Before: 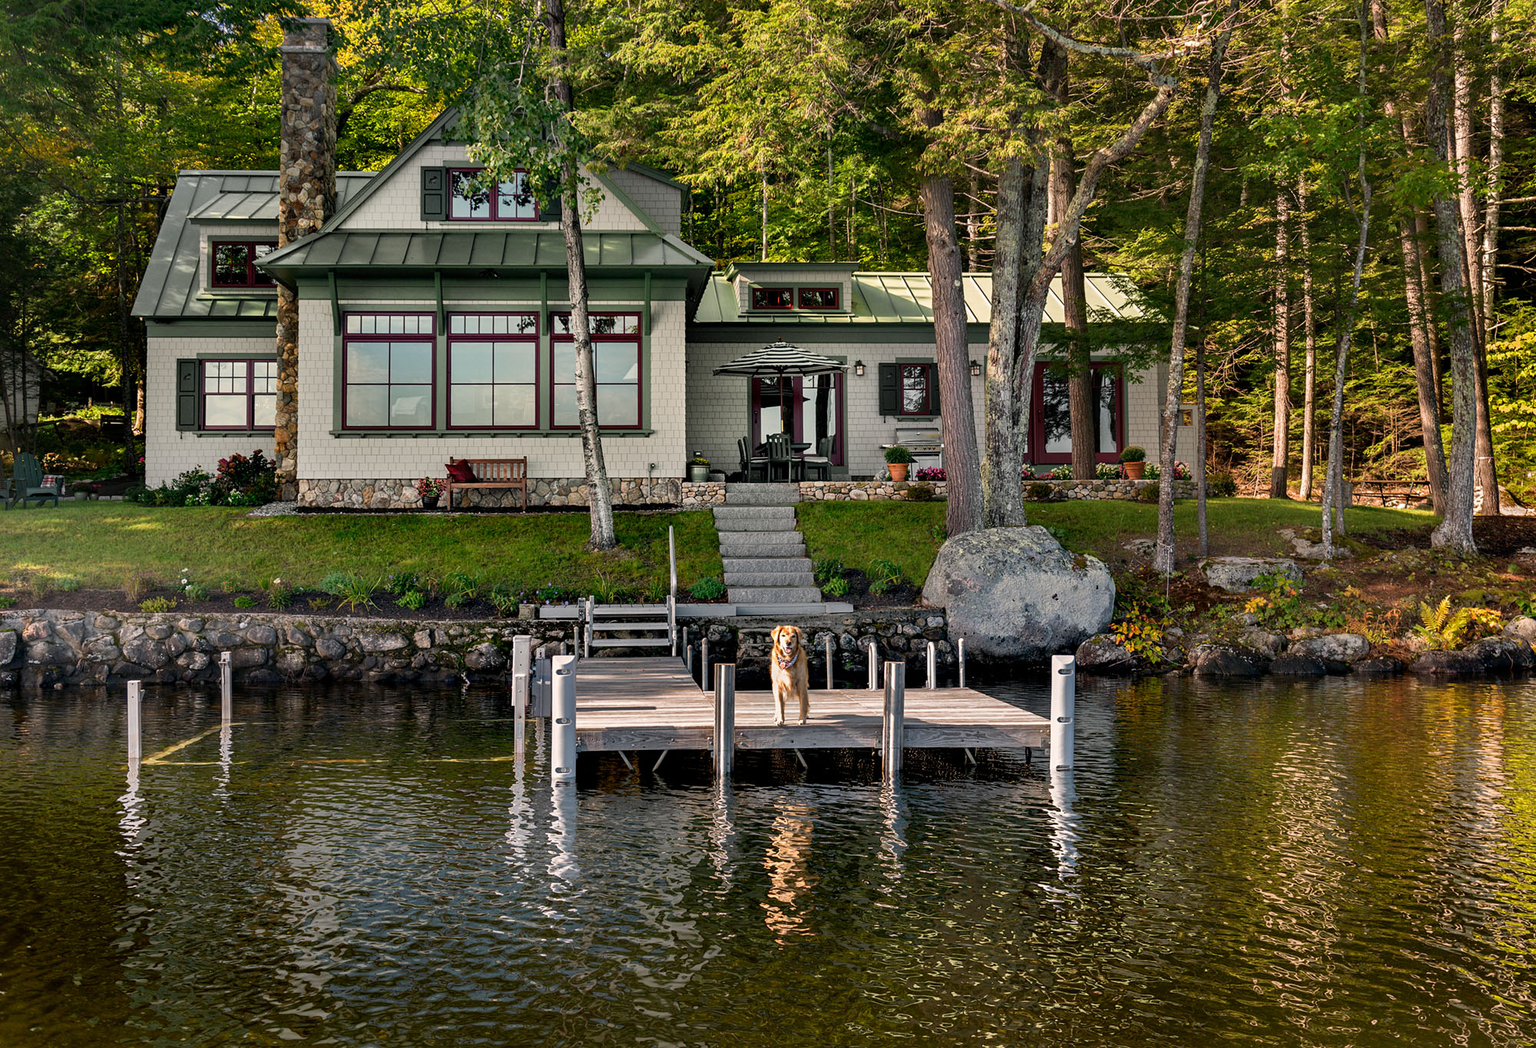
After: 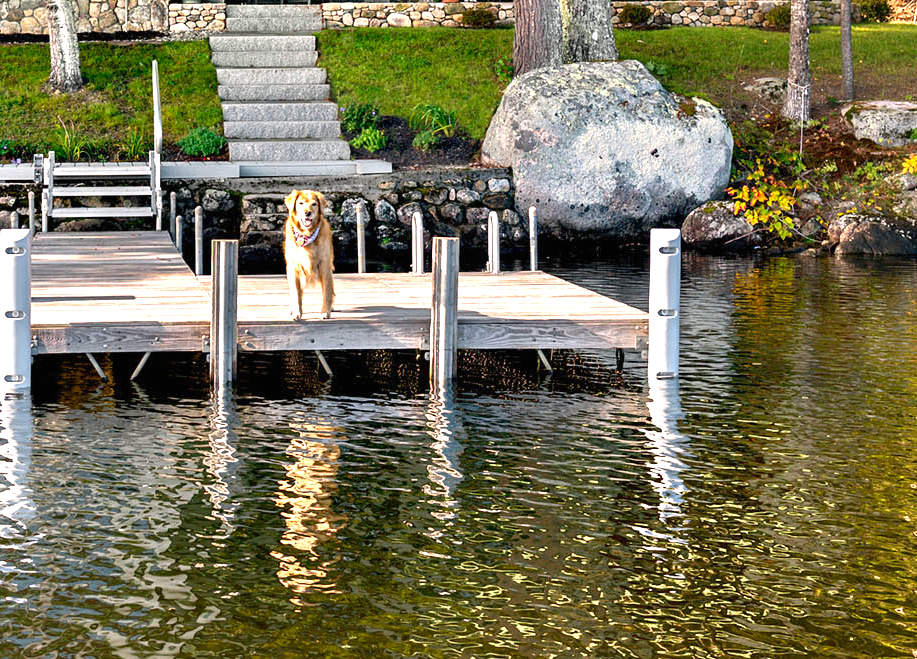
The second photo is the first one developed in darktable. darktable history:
contrast brightness saturation: contrast 0.04, saturation 0.07
exposure: black level correction 0, exposure 1.3 EV, compensate exposure bias true, compensate highlight preservation false
crop: left 35.976%, top 45.819%, right 18.162%, bottom 5.807%
